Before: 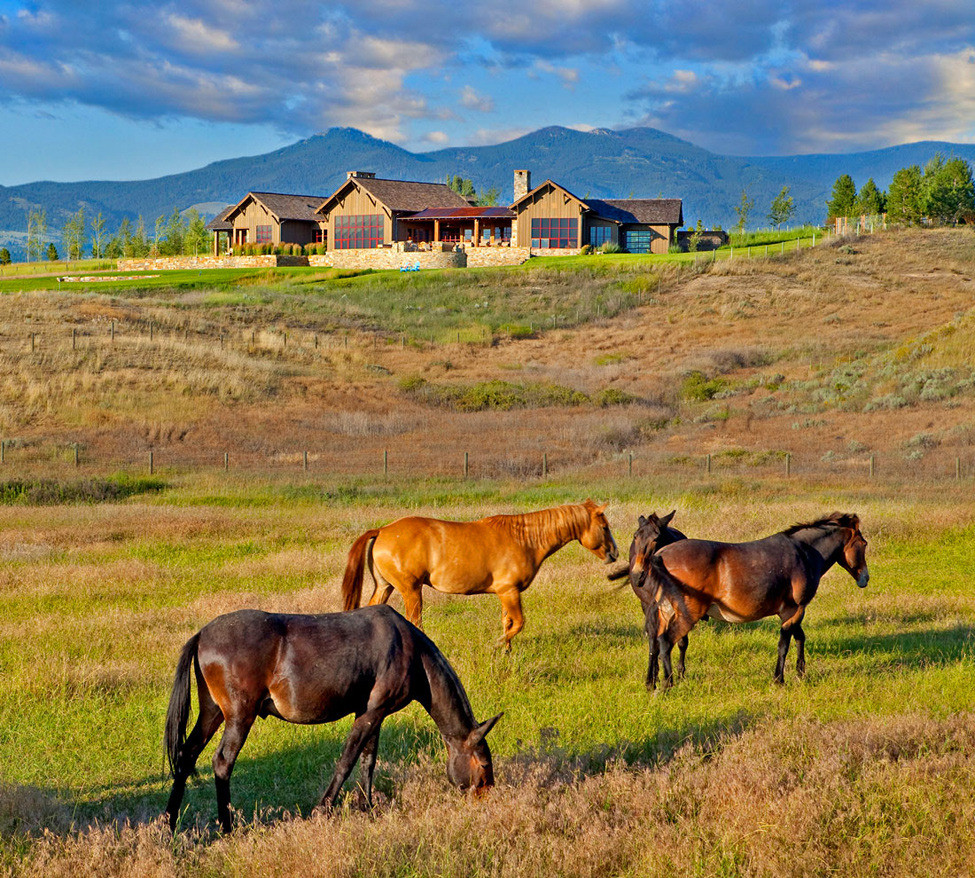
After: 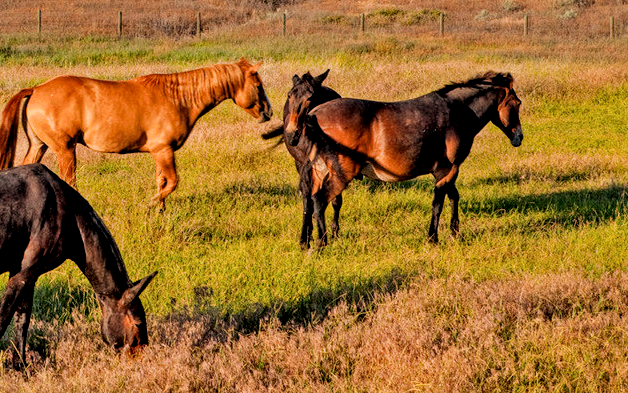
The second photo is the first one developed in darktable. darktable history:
crop and rotate: left 35.509%, top 50.238%, bottom 4.934%
filmic rgb: black relative exposure -5 EV, hardness 2.88, contrast 1.2, highlights saturation mix -30%
local contrast: detail 130%
white balance: red 1.127, blue 0.943
